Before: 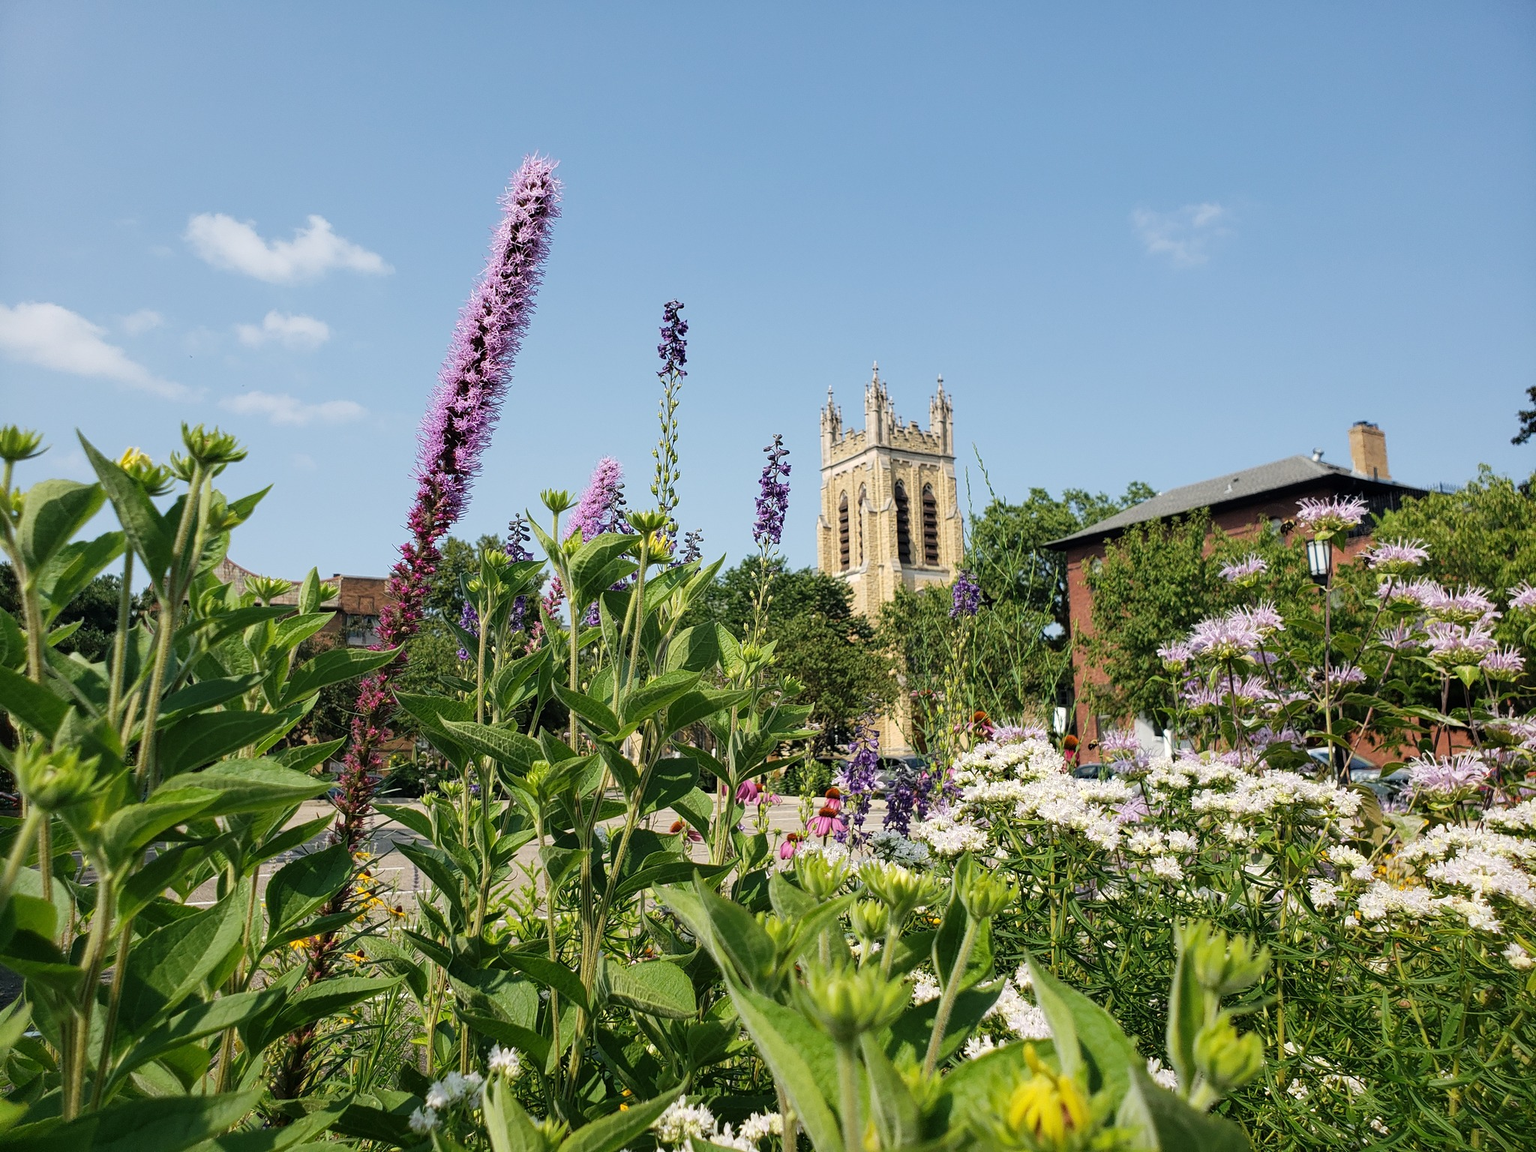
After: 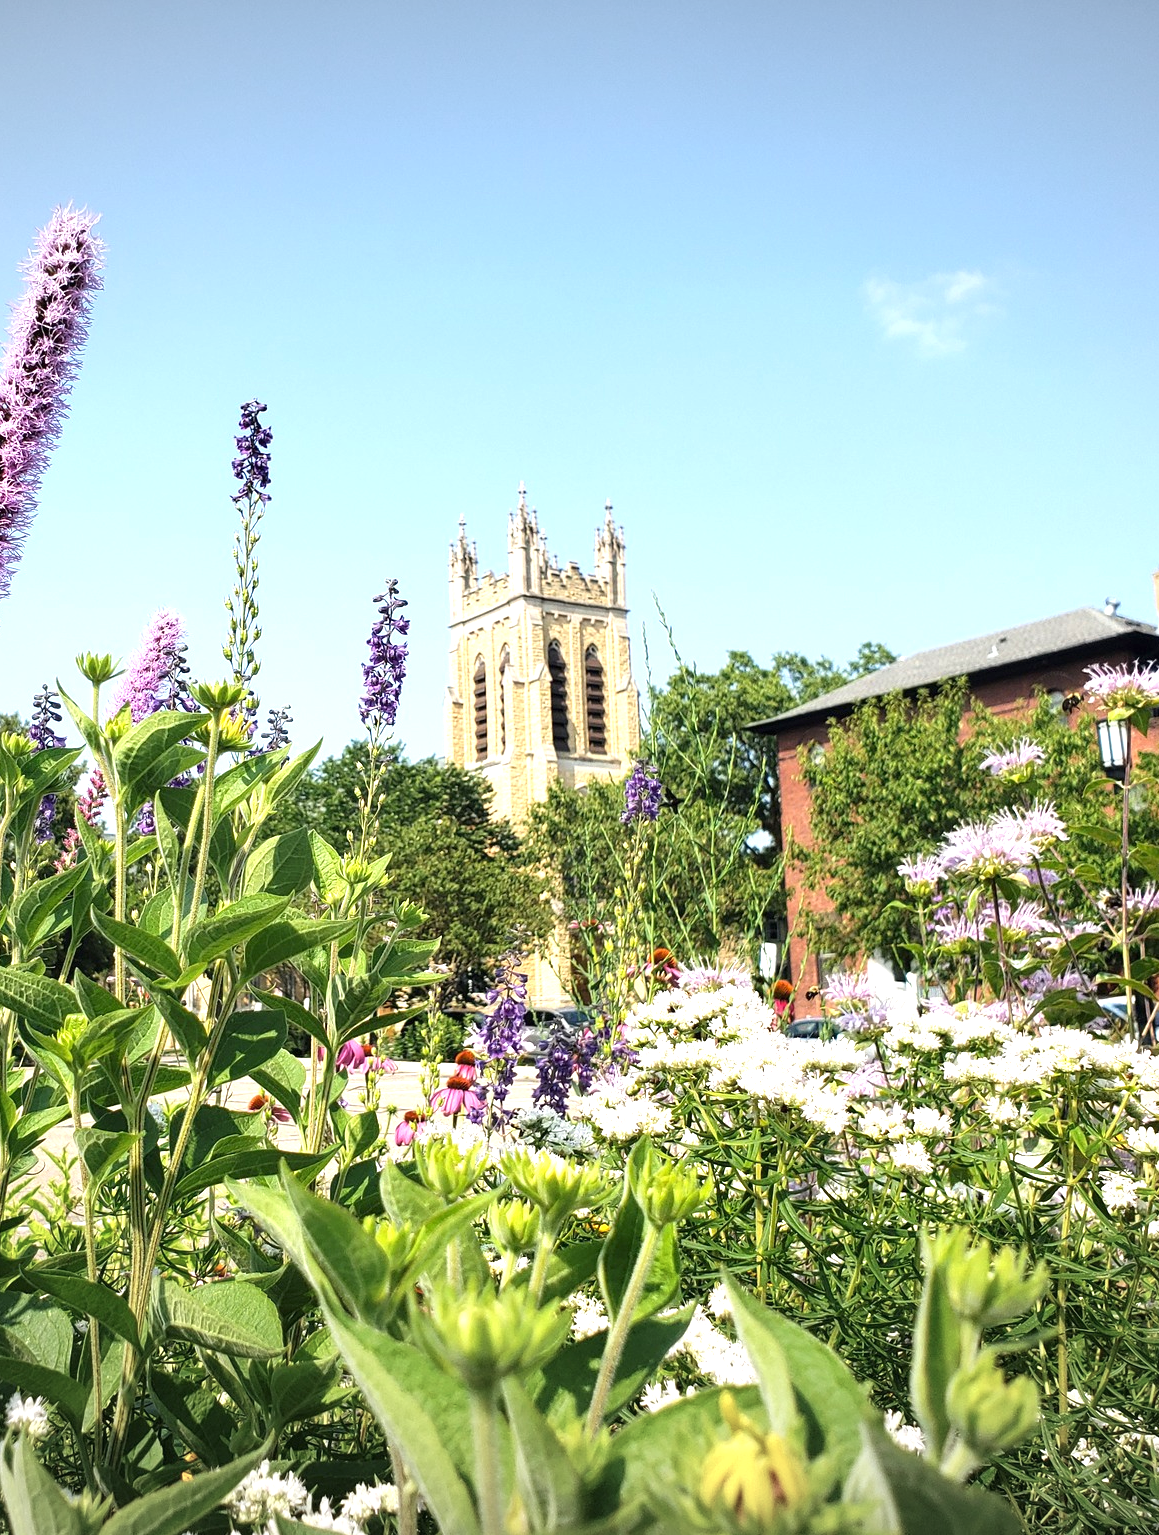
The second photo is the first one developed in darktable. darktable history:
vignetting: fall-off start 97.71%, fall-off radius 101.17%, width/height ratio 1.36
crop: left 31.499%, top 0.025%, right 11.883%
exposure: black level correction 0, exposure 1.001 EV, compensate highlight preservation false
